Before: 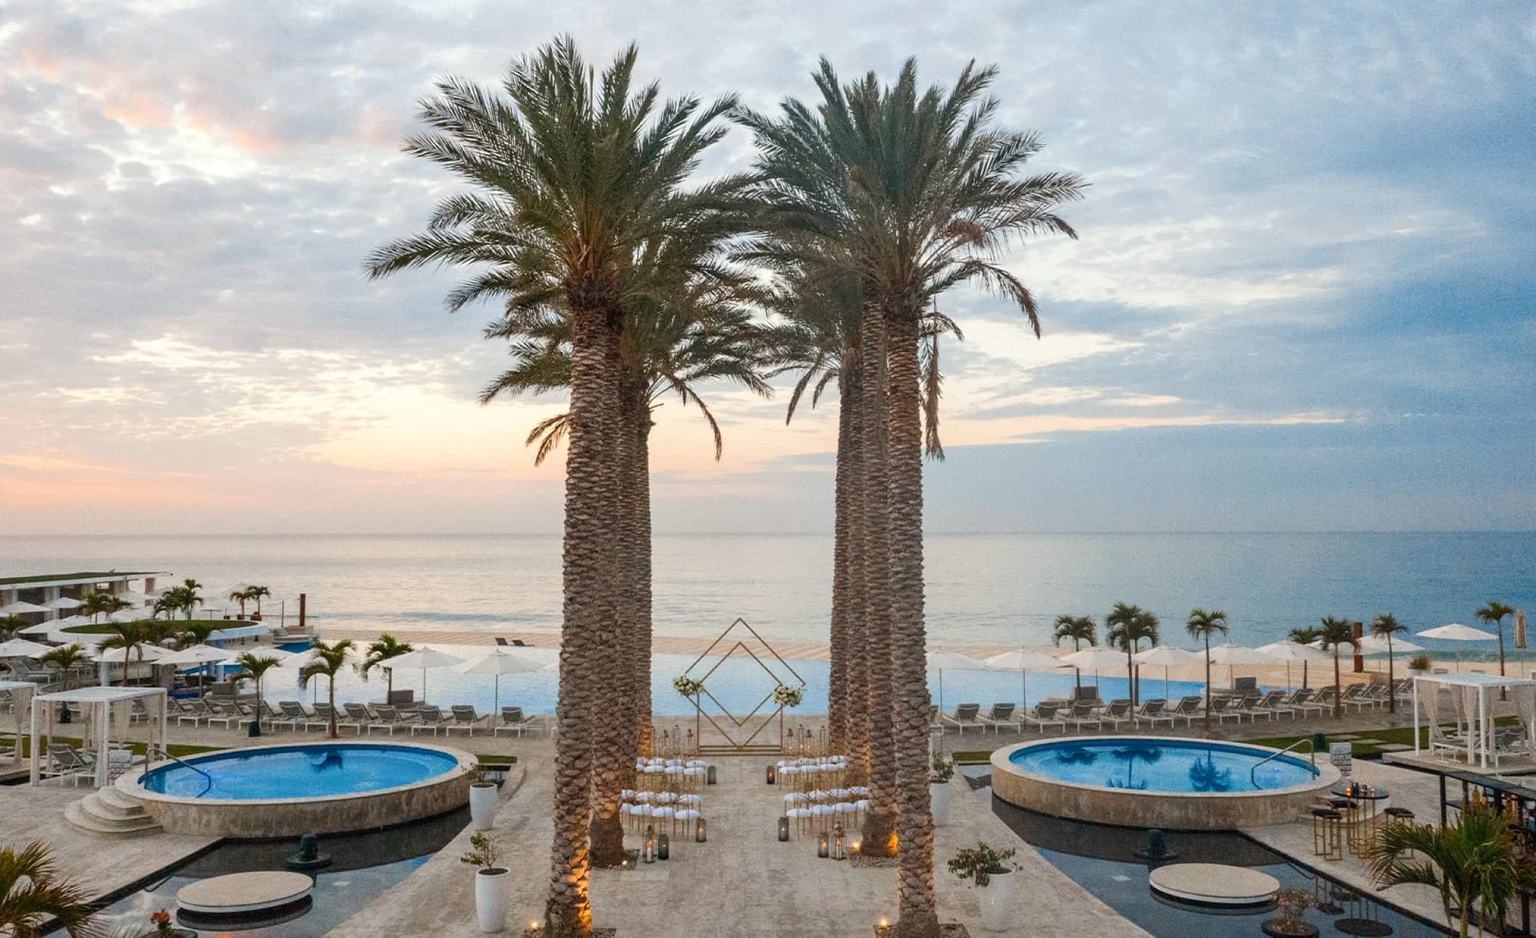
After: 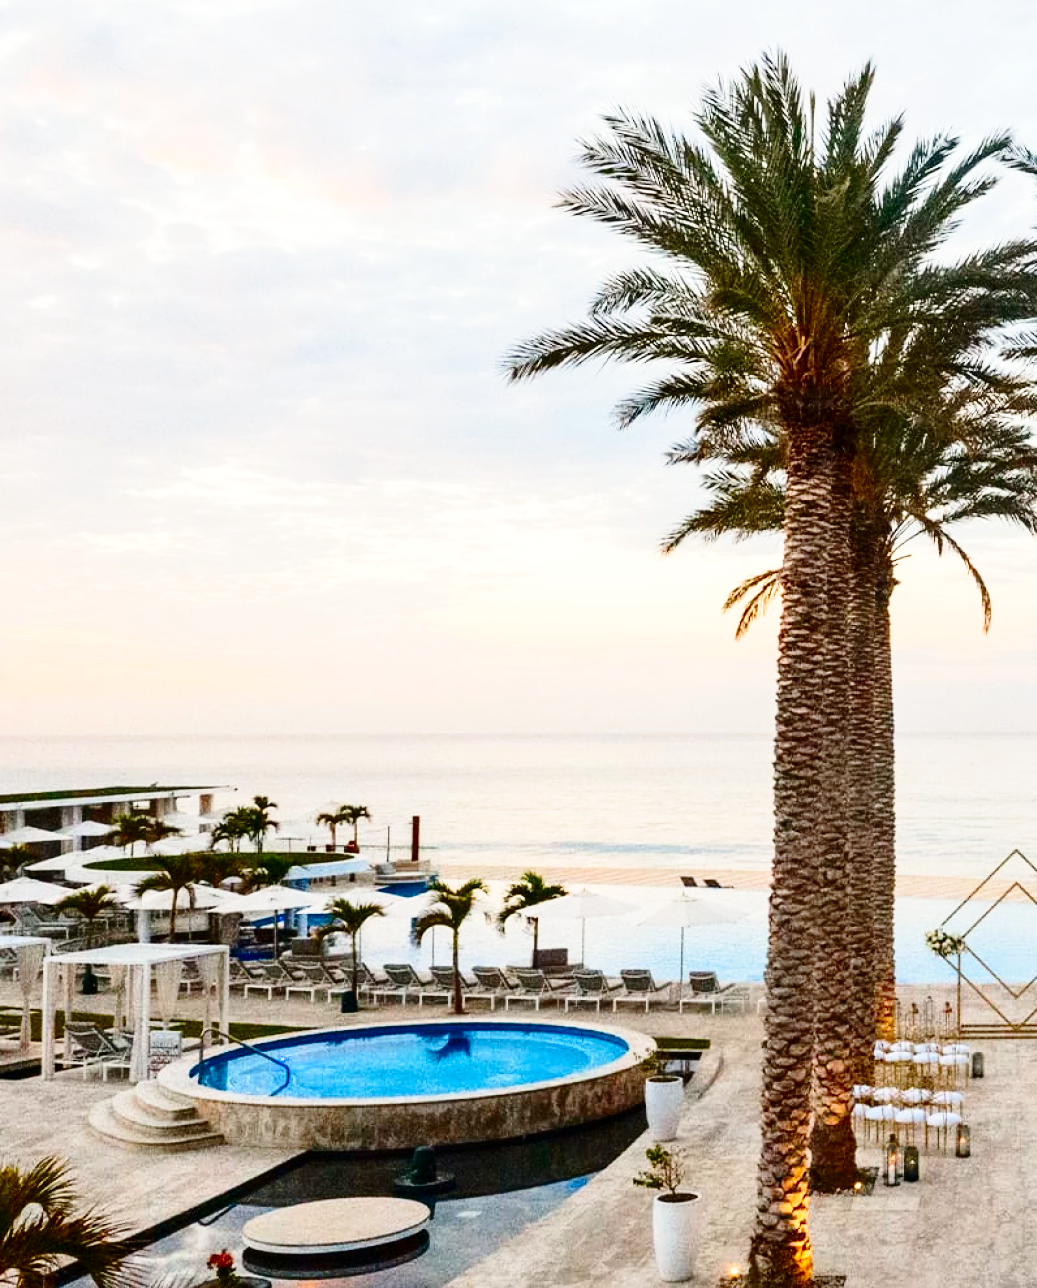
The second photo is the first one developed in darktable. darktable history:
base curve: curves: ch0 [(0, 0) (0.028, 0.03) (0.121, 0.232) (0.46, 0.748) (0.859, 0.968) (1, 1)], preserve colors none
crop and rotate: left 0%, top 0%, right 50.845%
contrast brightness saturation: contrast 0.21, brightness -0.11, saturation 0.21
